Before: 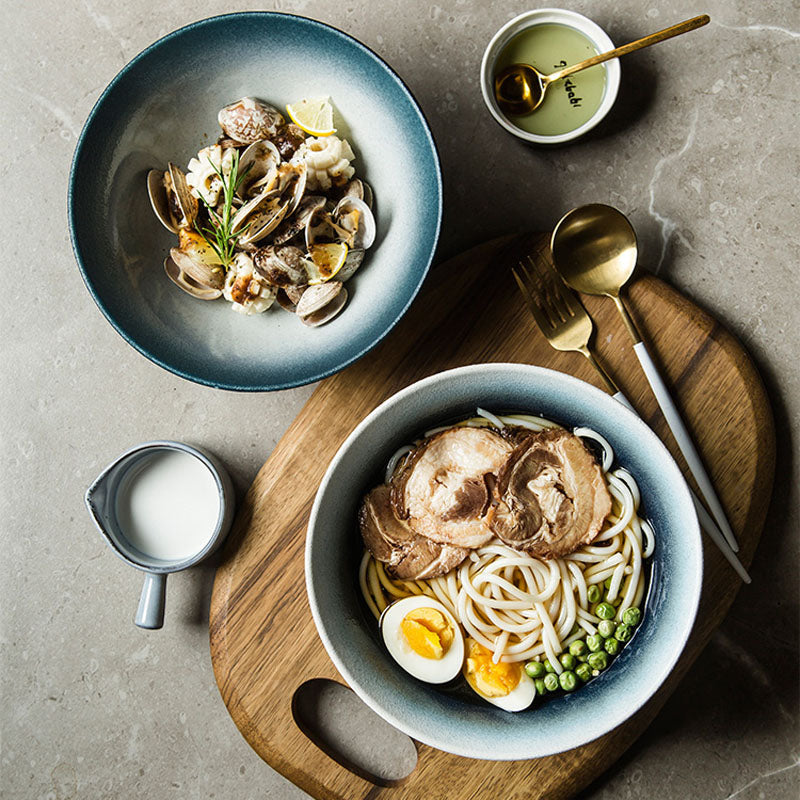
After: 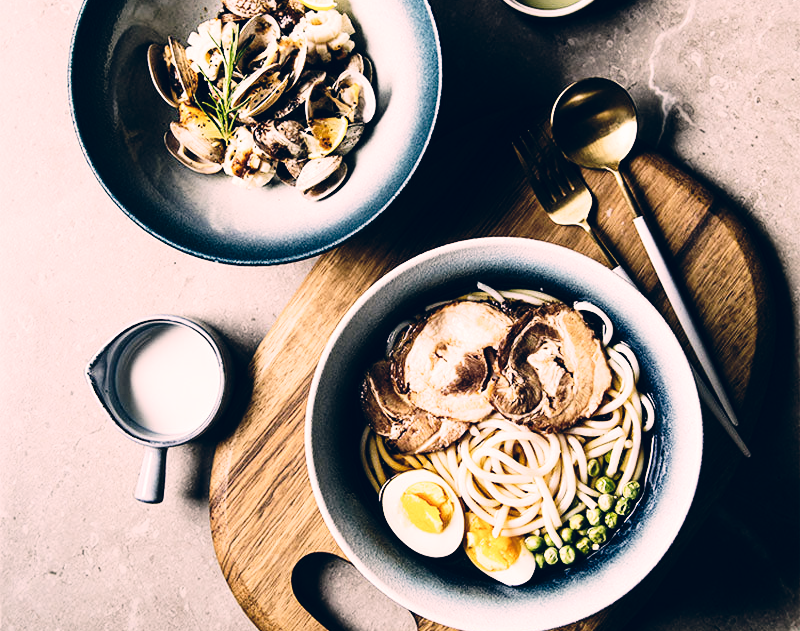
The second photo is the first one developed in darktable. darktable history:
tone equalizer: -8 EV -0.712 EV, -7 EV -0.702 EV, -6 EV -0.629 EV, -5 EV -0.422 EV, -3 EV 0.394 EV, -2 EV 0.6 EV, -1 EV 0.68 EV, +0 EV 0.726 EV, edges refinement/feathering 500, mask exposure compensation -1.57 EV, preserve details no
color correction: highlights a* 14.23, highlights b* 6.19, shadows a* -5.44, shadows b* -15.78, saturation 0.826
crop and rotate: top 15.752%, bottom 5.359%
tone curve: curves: ch0 [(0, 0.014) (0.17, 0.099) (0.398, 0.423) (0.728, 0.808) (0.877, 0.91) (0.99, 0.955)]; ch1 [(0, 0) (0.377, 0.325) (0.493, 0.491) (0.505, 0.504) (0.515, 0.515) (0.554, 0.575) (0.623, 0.643) (0.701, 0.718) (1, 1)]; ch2 [(0, 0) (0.423, 0.453) (0.481, 0.485) (0.501, 0.501) (0.531, 0.527) (0.586, 0.597) (0.663, 0.706) (0.717, 0.753) (1, 0.991)], preserve colors none
